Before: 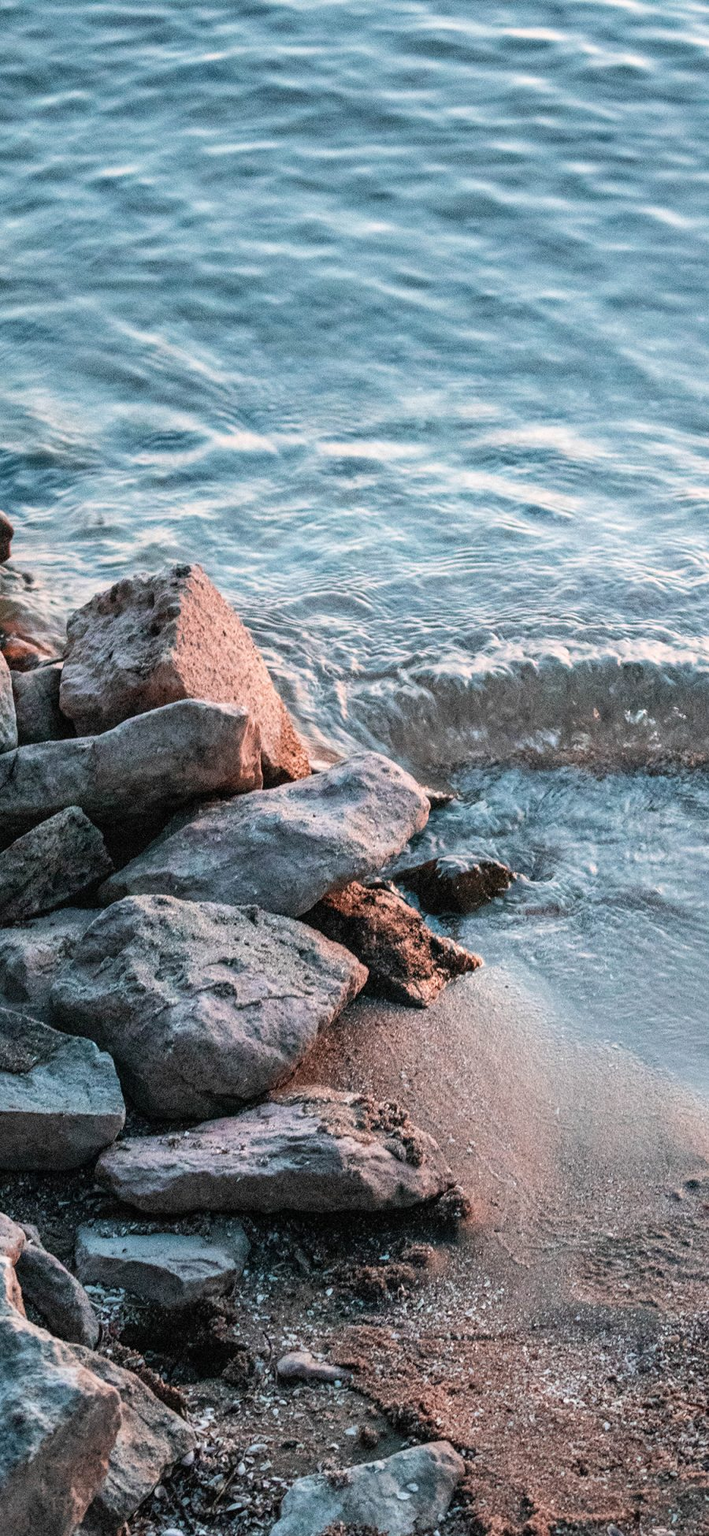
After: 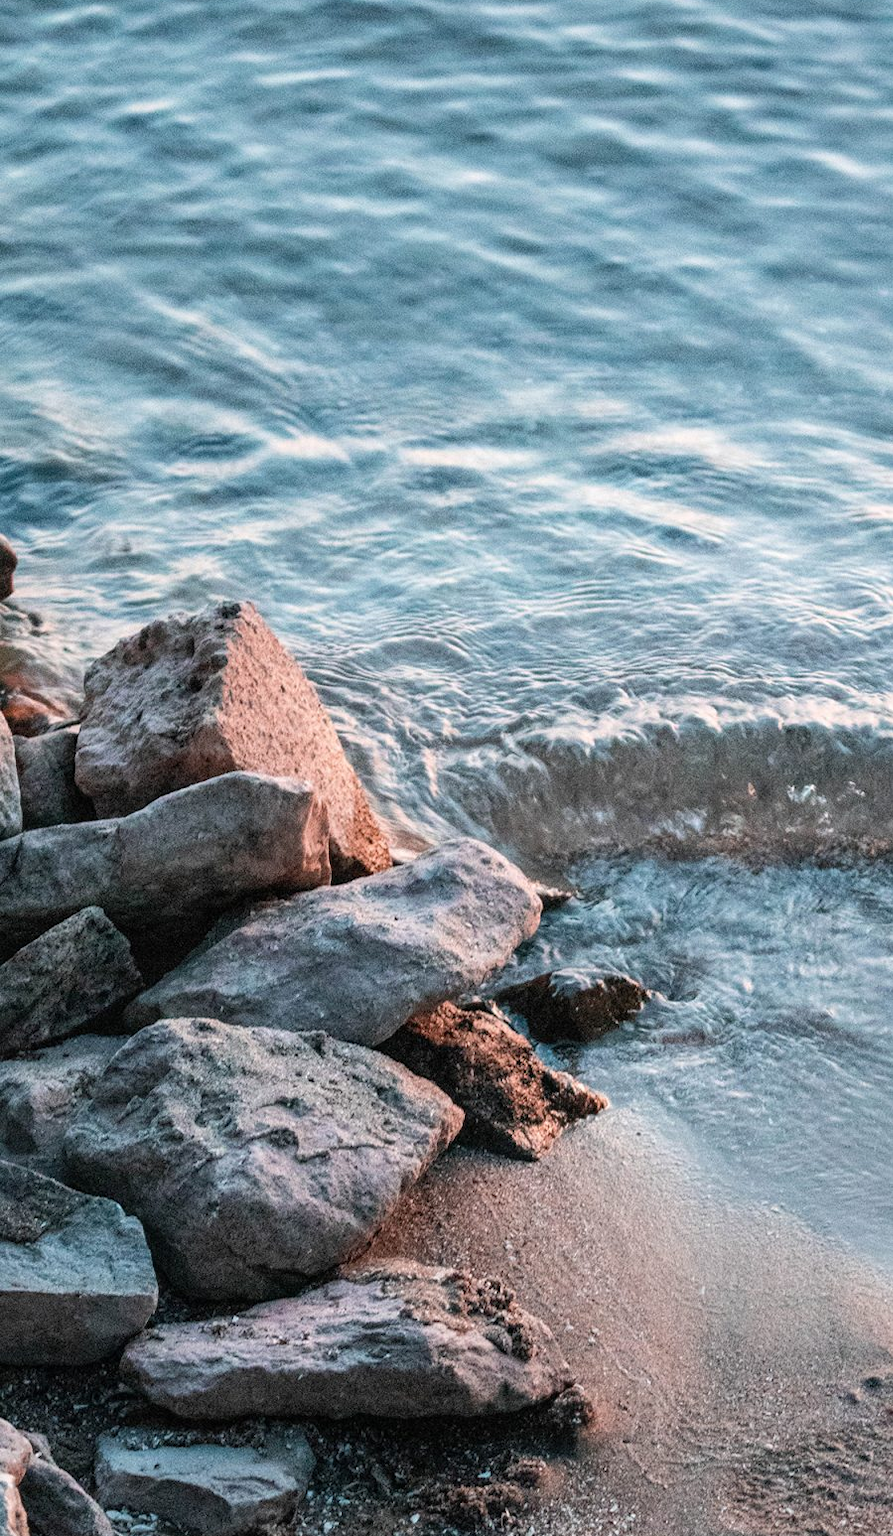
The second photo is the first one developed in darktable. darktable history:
crop and rotate: top 5.648%, bottom 14.974%
